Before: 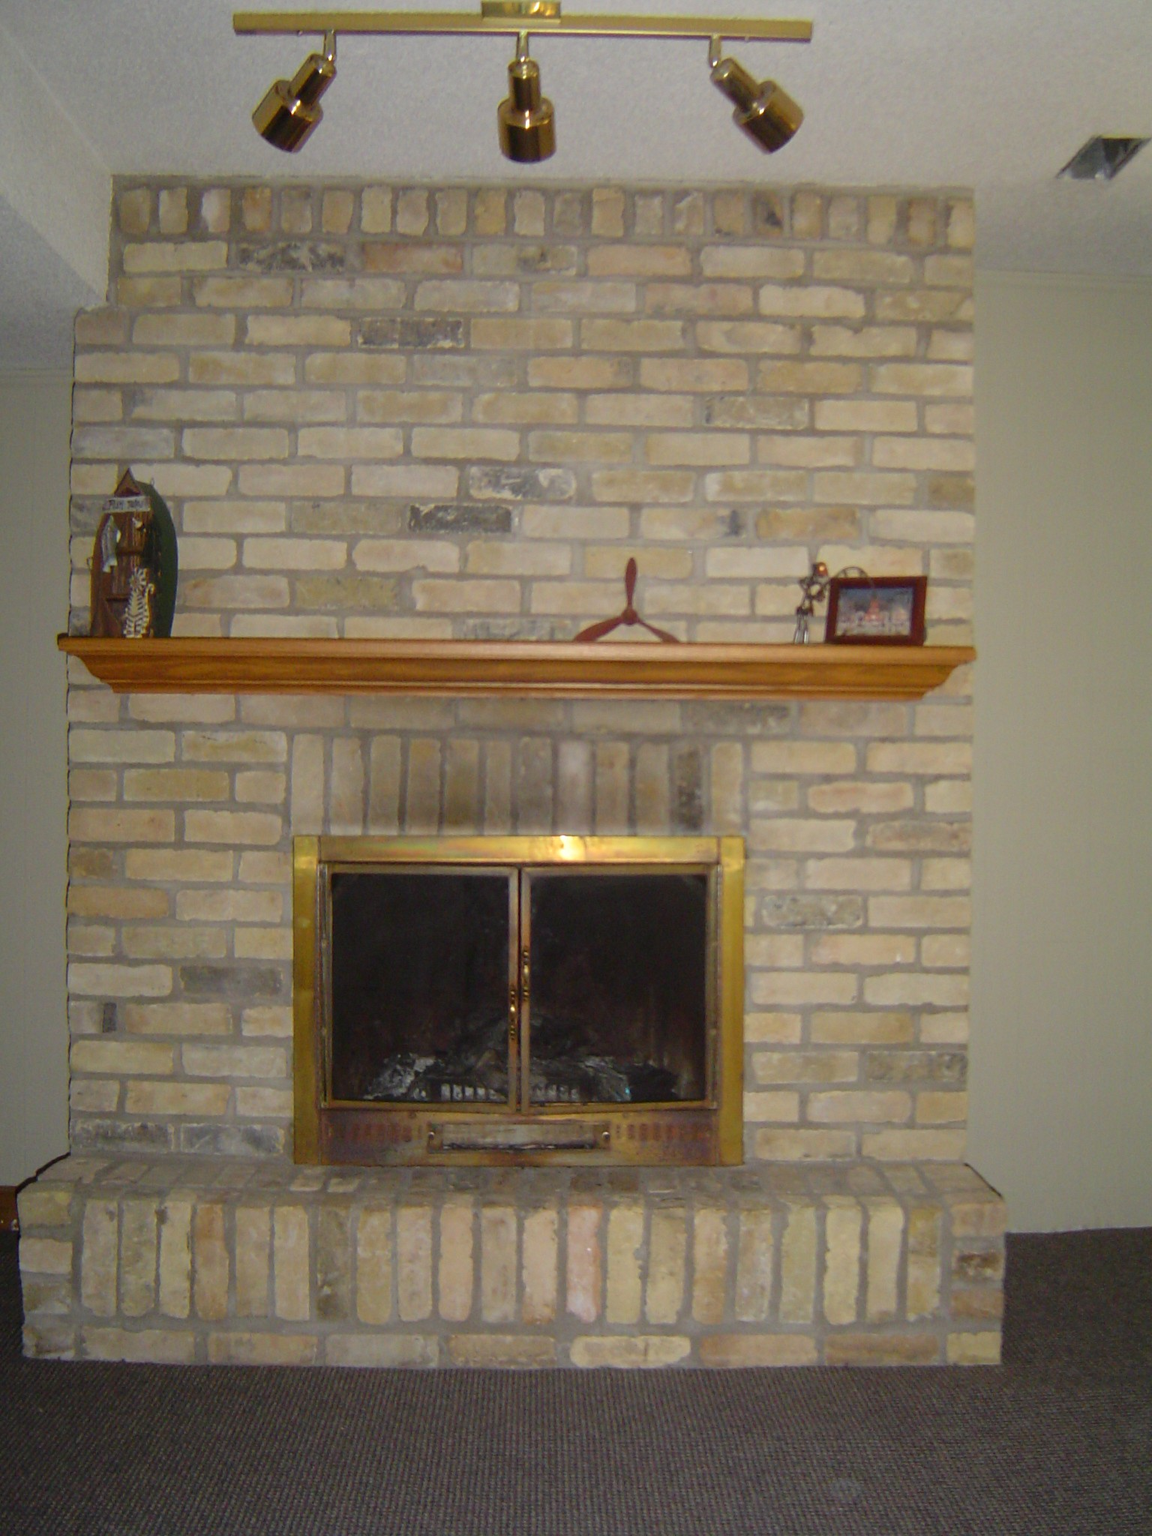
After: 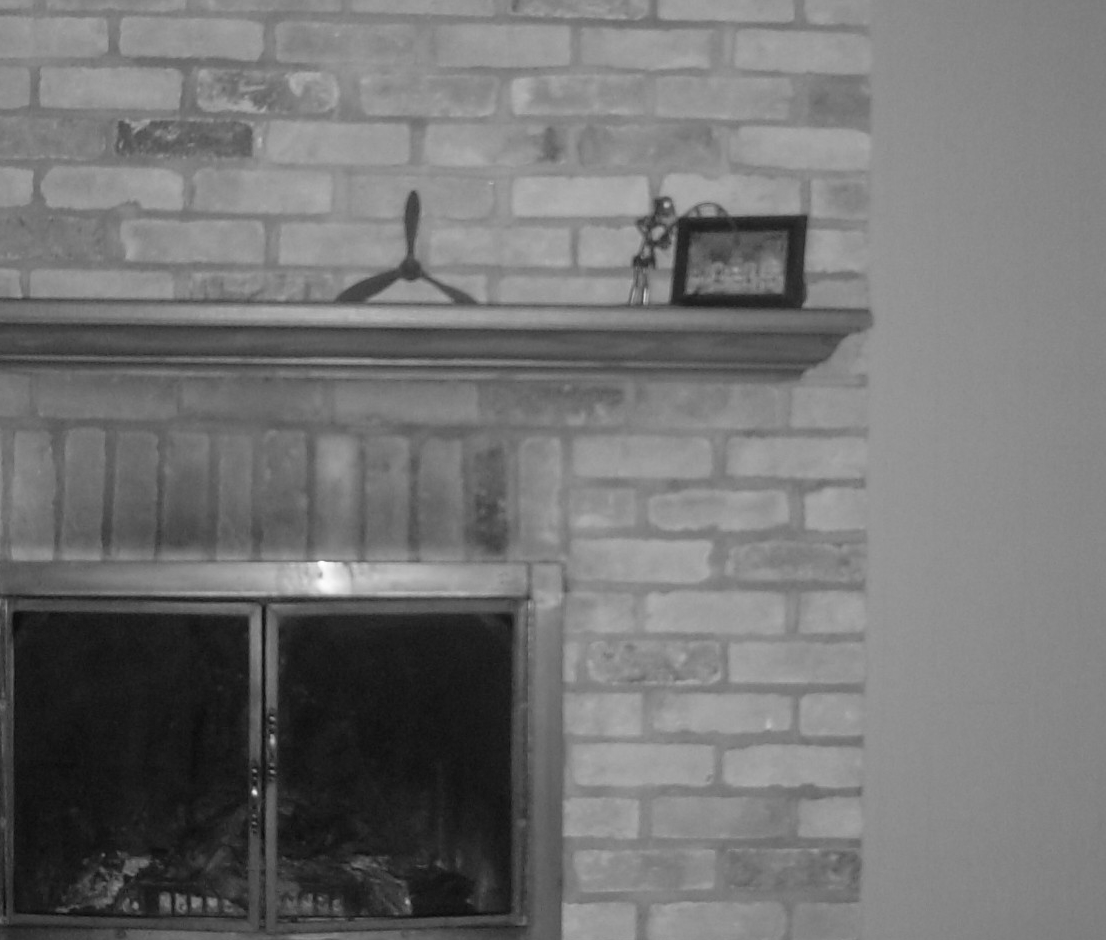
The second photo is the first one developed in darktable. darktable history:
color calibration: output gray [0.23, 0.37, 0.4, 0], gray › normalize channels true, illuminant same as pipeline (D50), adaptation XYZ, x 0.346, y 0.359, gamut compression 0
exposure: black level correction 0.002, exposure 0.15 EV, compensate highlight preservation false
crop and rotate: left 27.938%, top 27.046%, bottom 27.046%
